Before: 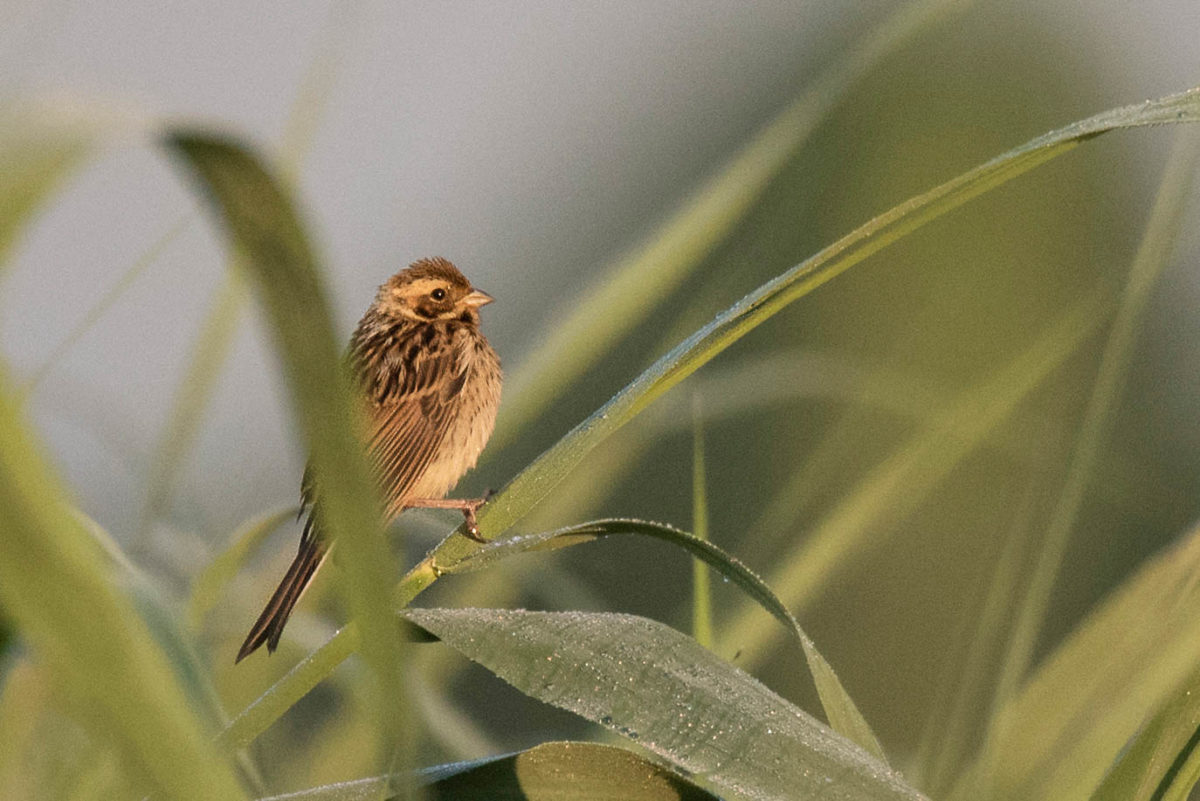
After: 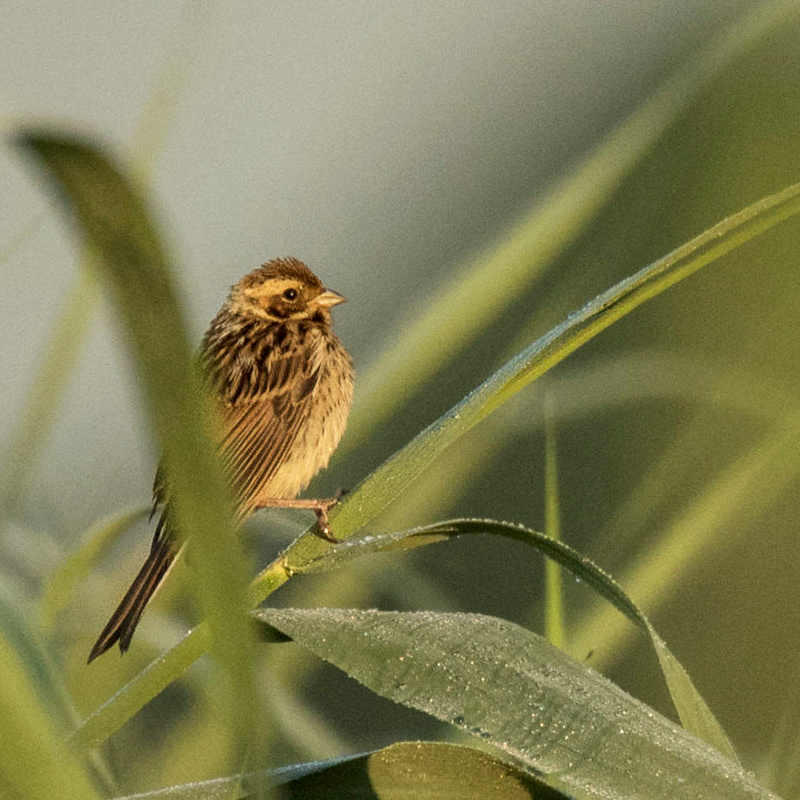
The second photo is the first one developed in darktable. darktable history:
local contrast: on, module defaults
crop and rotate: left 12.371%, right 20.893%
color correction: highlights a* -5.71, highlights b* 11.18
